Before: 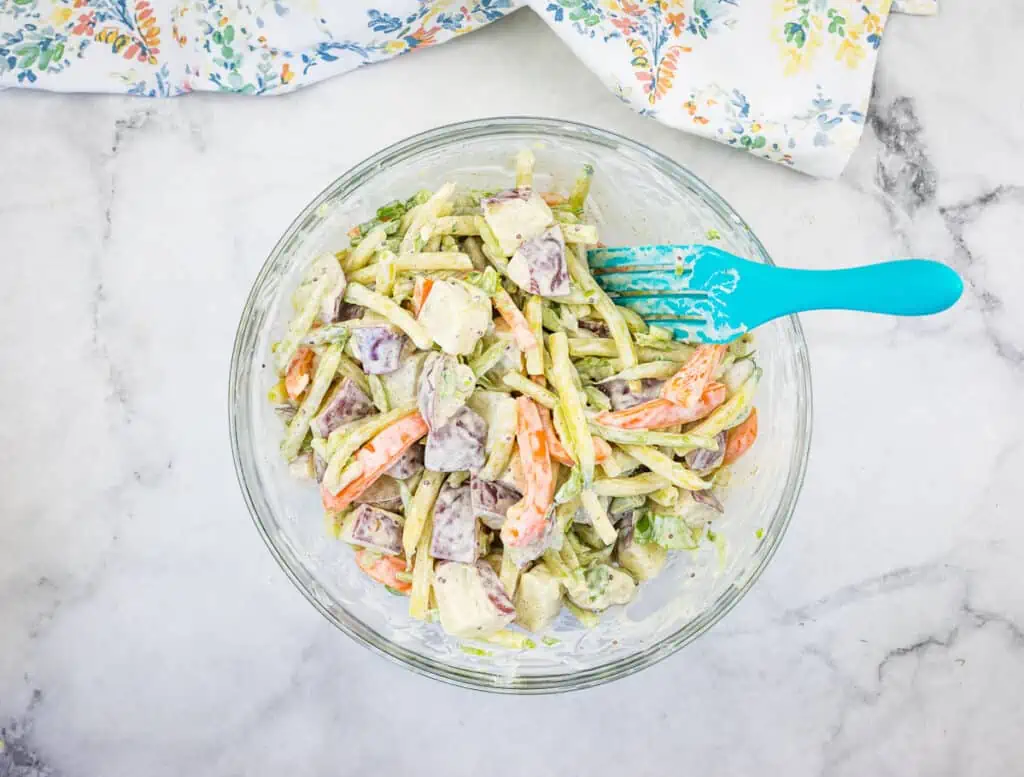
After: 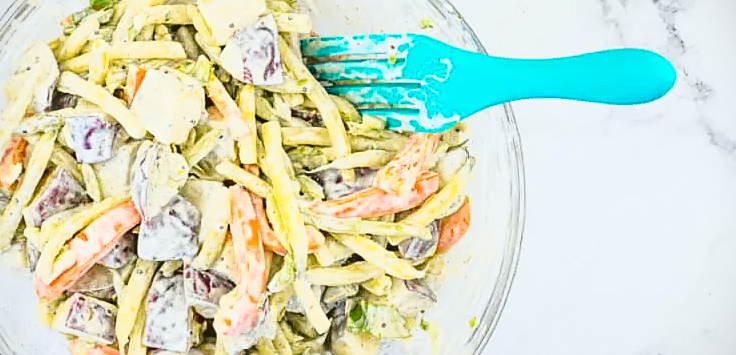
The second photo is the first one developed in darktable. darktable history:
vignetting: fall-off start 91.76%, dithering 8-bit output
tone curve: curves: ch0 [(0, 0.074) (0.129, 0.136) (0.285, 0.301) (0.689, 0.764) (0.854, 0.926) (0.987, 0.977)]; ch1 [(0, 0) (0.337, 0.249) (0.434, 0.437) (0.485, 0.491) (0.515, 0.495) (0.566, 0.57) (0.625, 0.625) (0.764, 0.806) (1, 1)]; ch2 [(0, 0) (0.314, 0.301) (0.401, 0.411) (0.505, 0.499) (0.54, 0.54) (0.608, 0.613) (0.706, 0.735) (1, 1)], color space Lab, independent channels, preserve colors none
crop and rotate: left 28.088%, top 27.204%, bottom 26.994%
sharpen: on, module defaults
